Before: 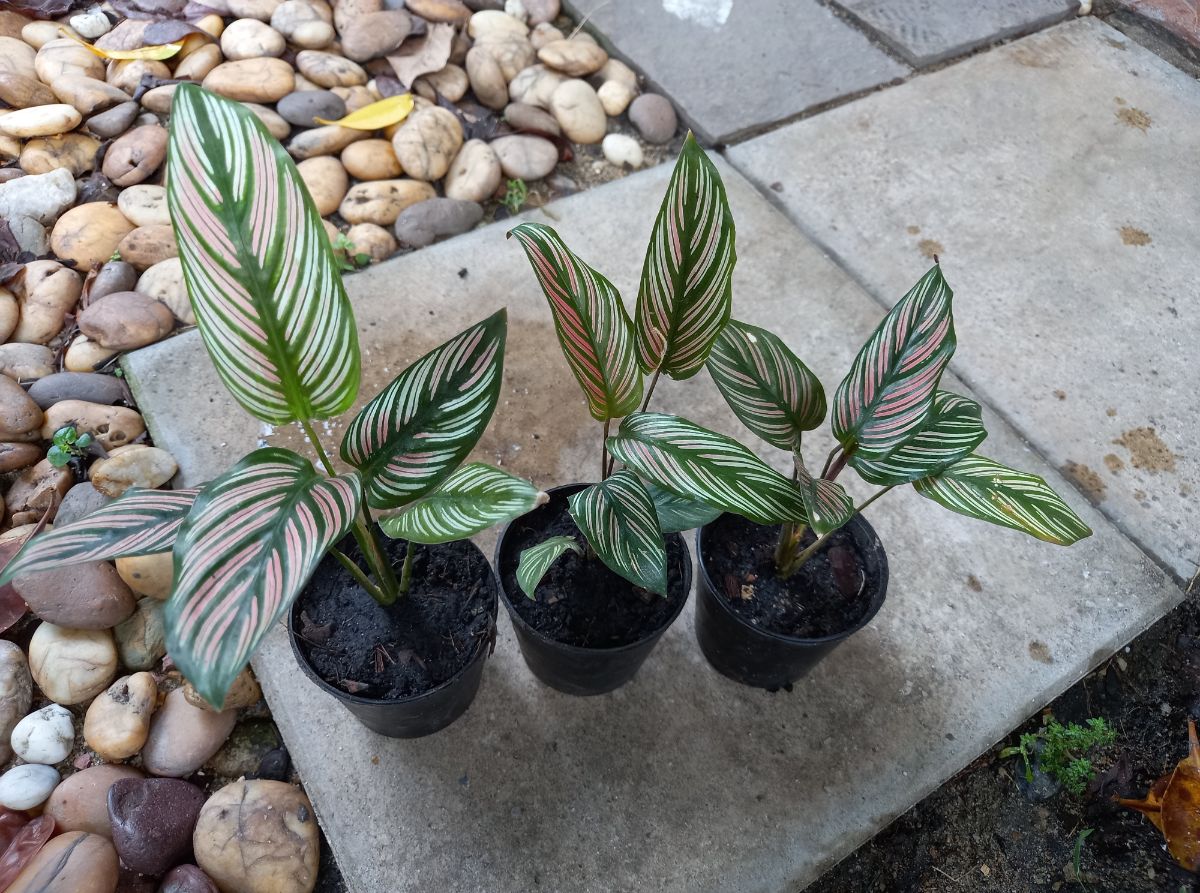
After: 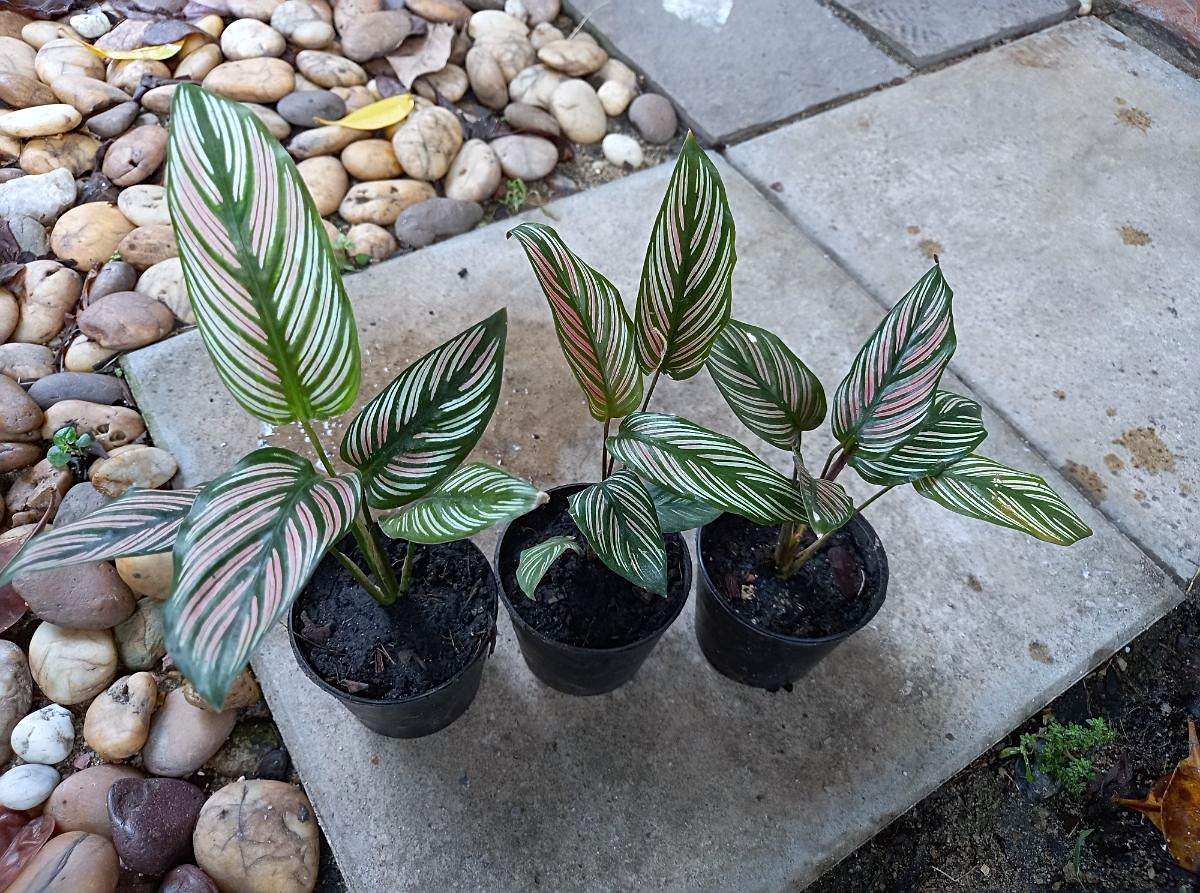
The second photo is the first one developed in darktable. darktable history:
sharpen: on, module defaults
white balance: red 0.976, blue 1.04
